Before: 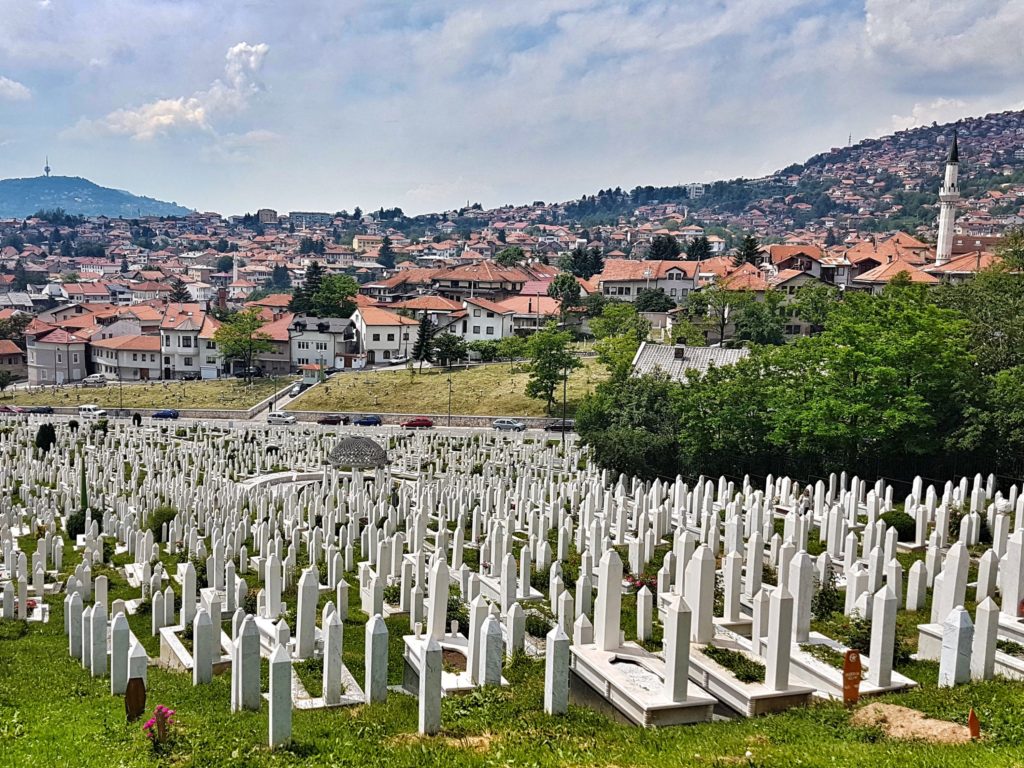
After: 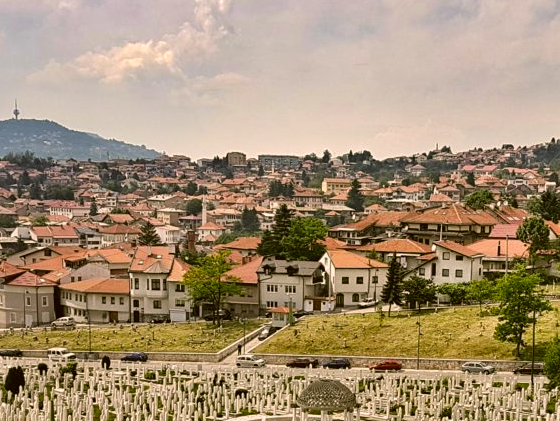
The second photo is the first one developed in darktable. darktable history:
crop and rotate: left 3.047%, top 7.509%, right 42.236%, bottom 37.598%
color correction: highlights a* 8.98, highlights b* 15.09, shadows a* -0.49, shadows b* 26.52
